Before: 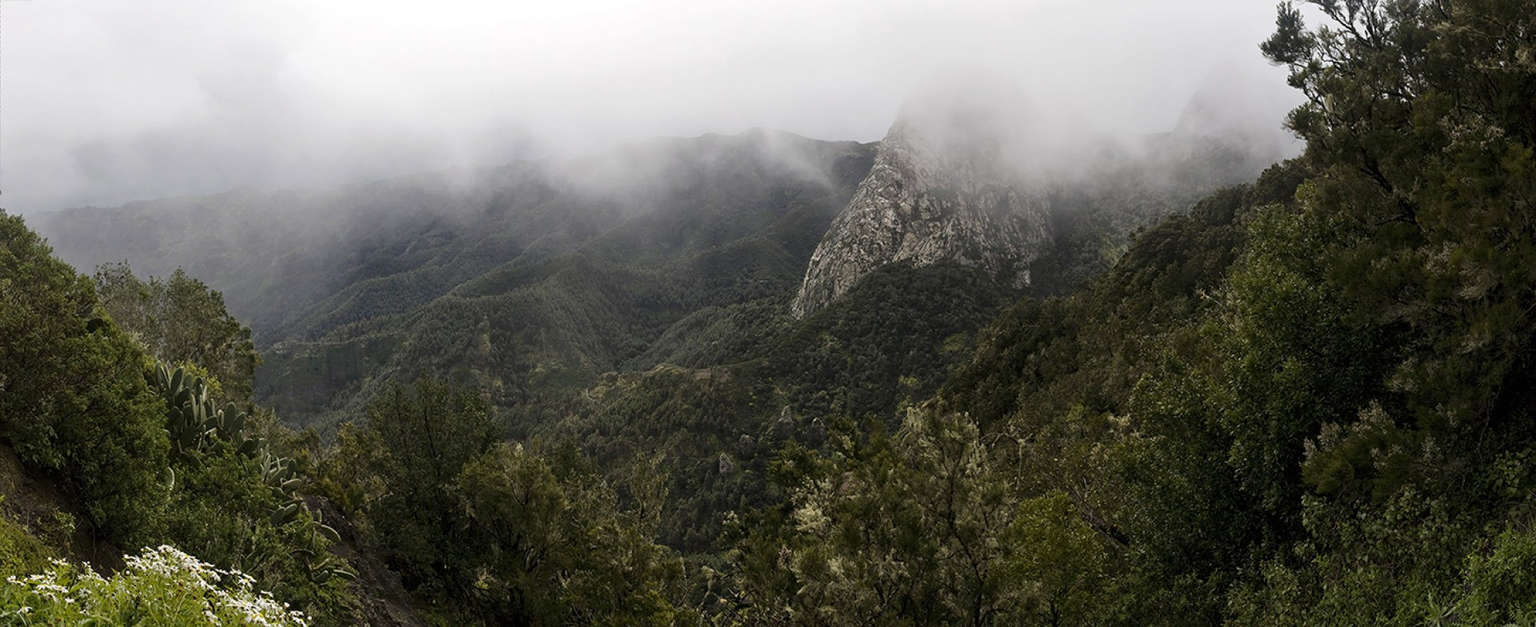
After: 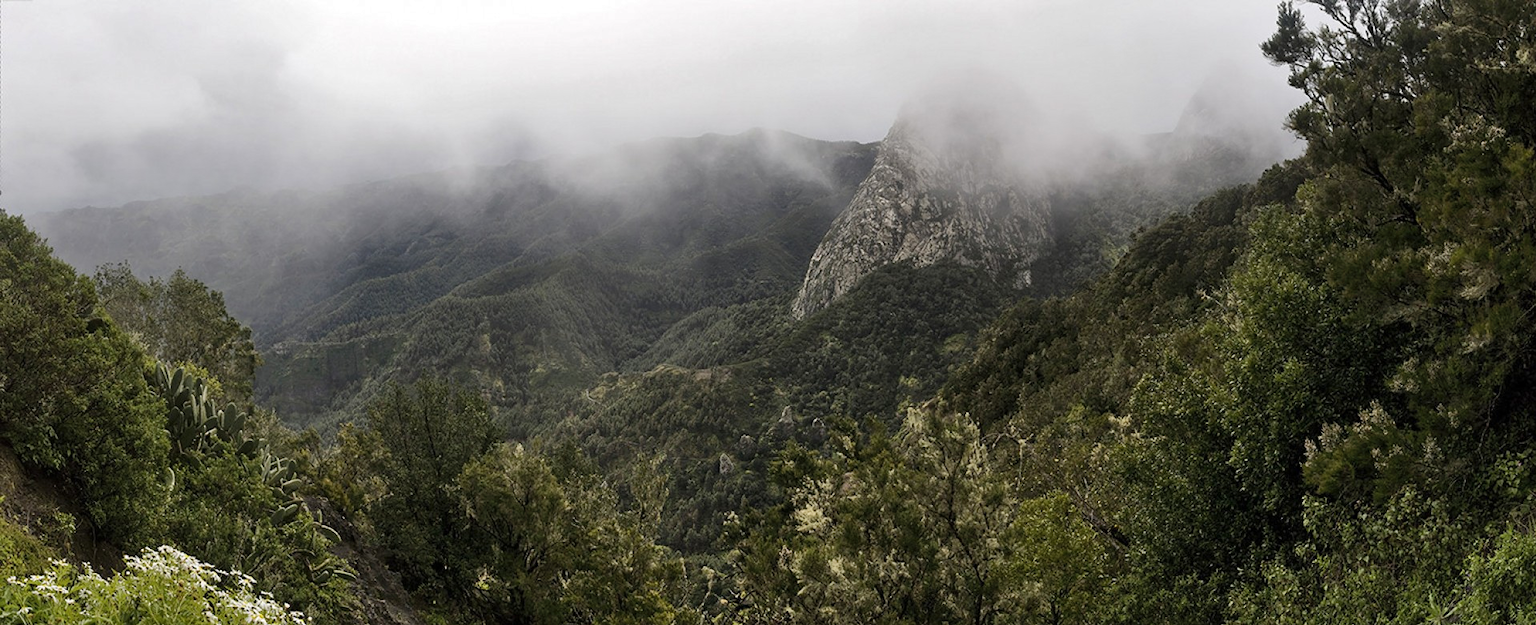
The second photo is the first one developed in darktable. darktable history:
crop: top 0.111%, bottom 0.102%
shadows and highlights: shadows 47.45, highlights -41.84, soften with gaussian
